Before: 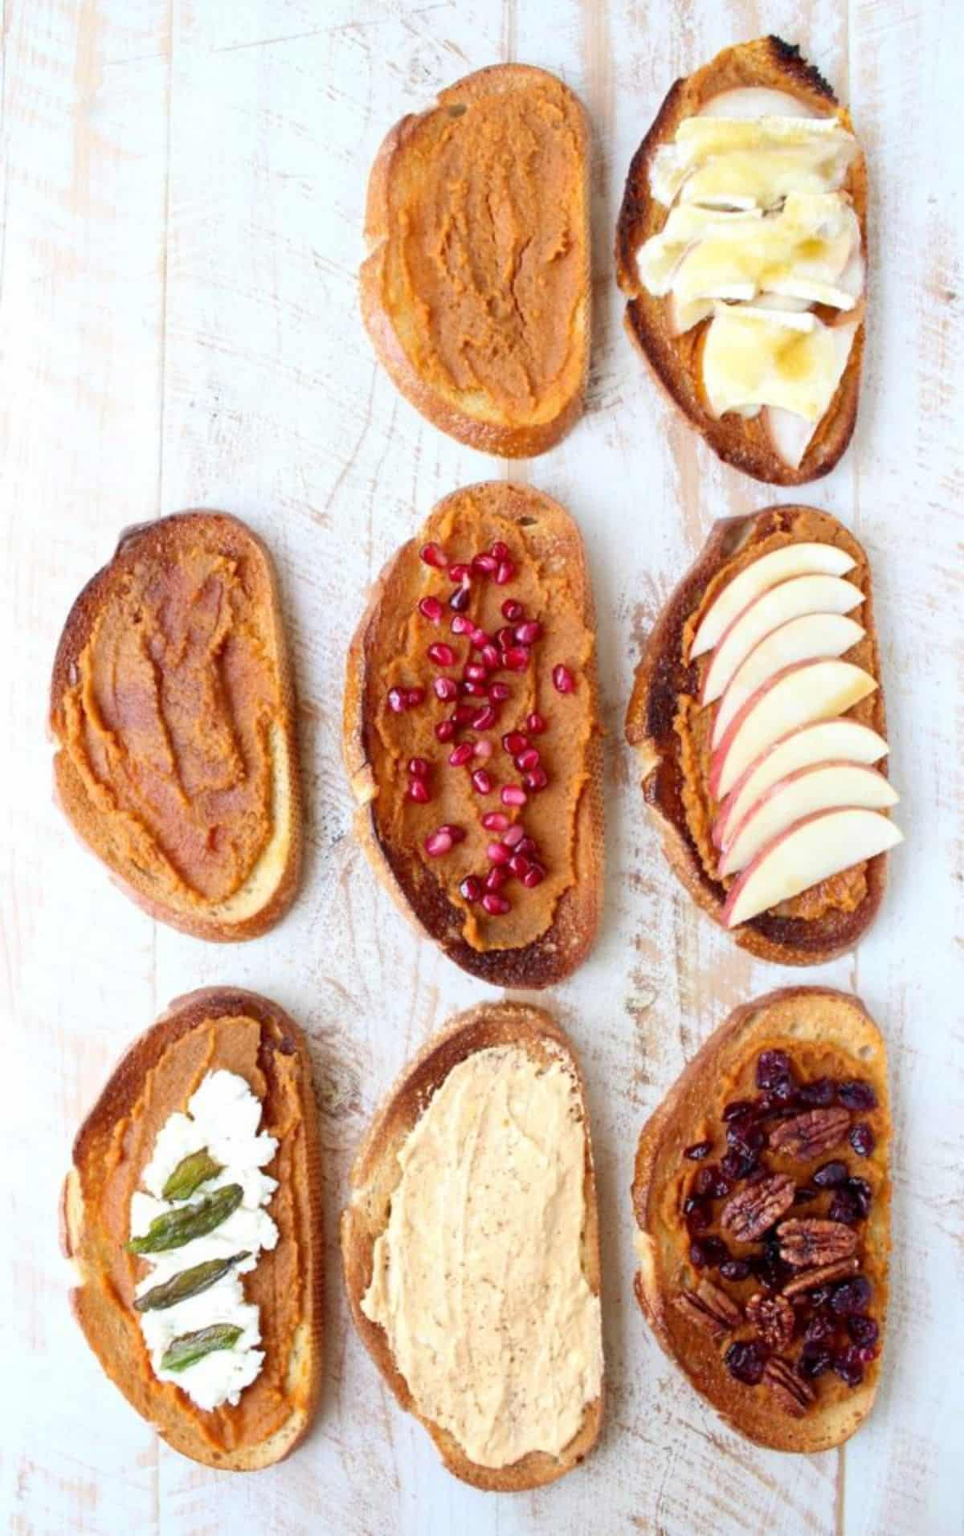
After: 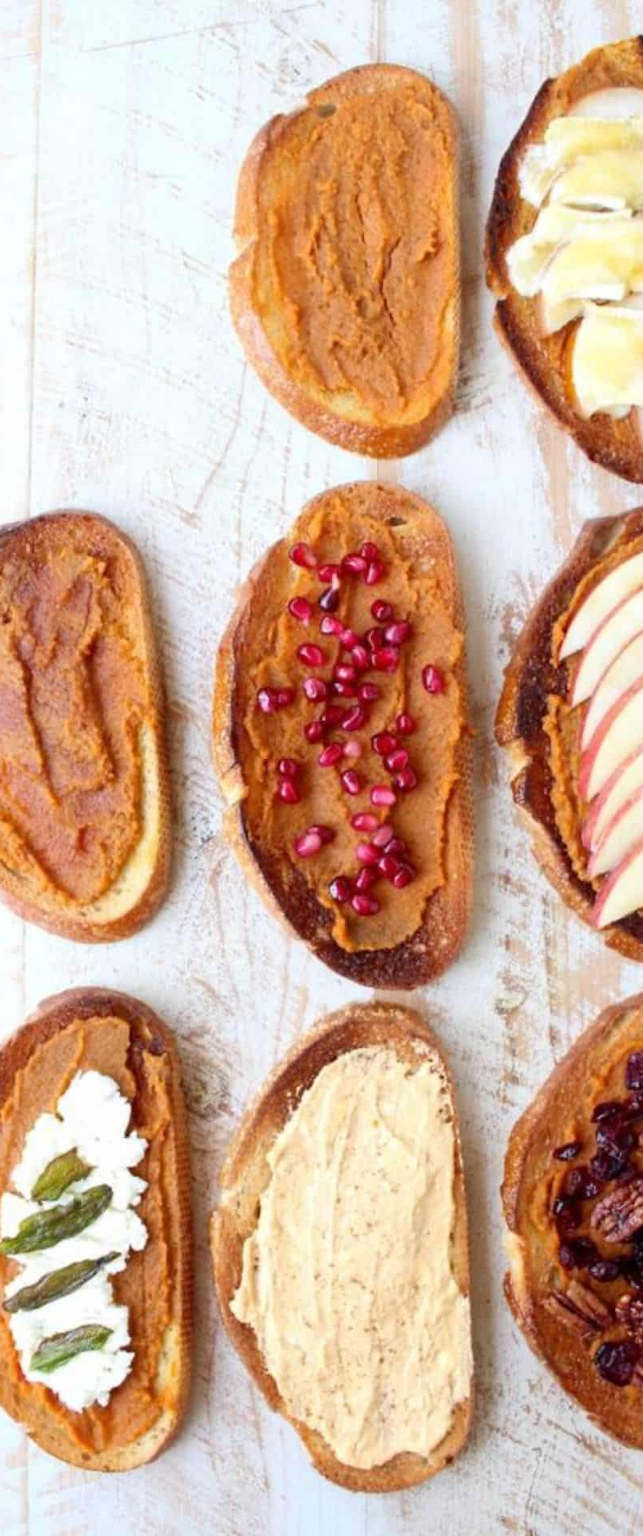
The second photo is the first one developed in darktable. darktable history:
crop and rotate: left 13.626%, right 19.608%
